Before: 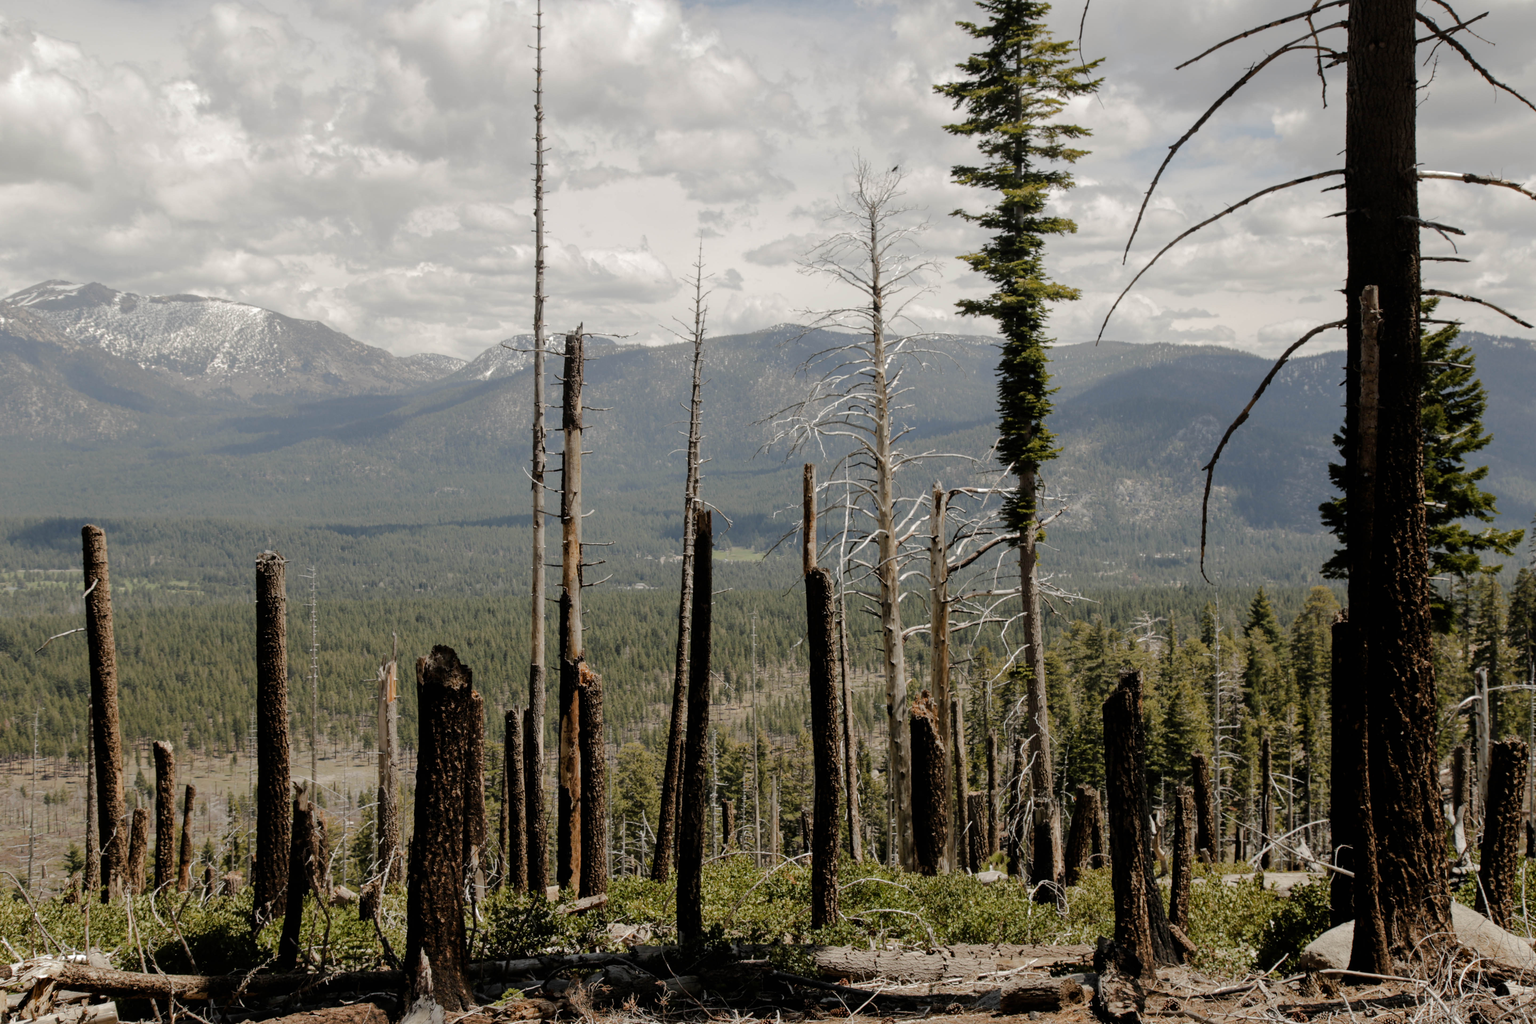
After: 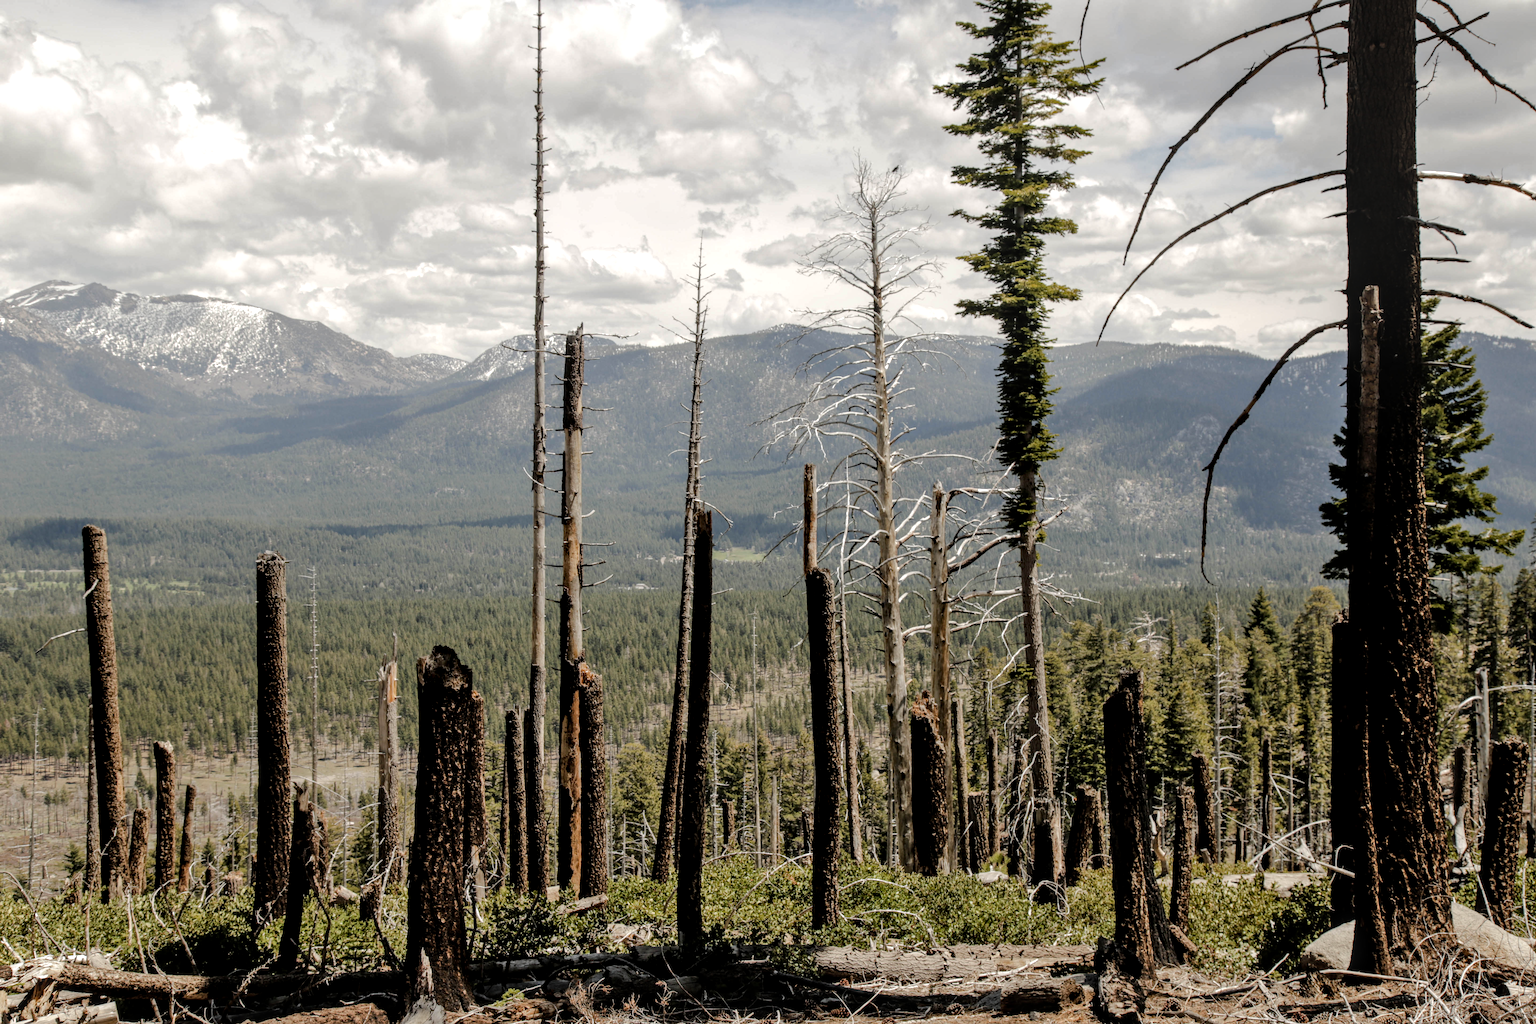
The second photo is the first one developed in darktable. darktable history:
shadows and highlights: shadows 36.86, highlights -27.9, soften with gaussian
sharpen: radius 1.258, amount 0.299, threshold 0.161
tone equalizer: -8 EV -0.417 EV, -7 EV -0.388 EV, -6 EV -0.343 EV, -5 EV -0.187 EV, -3 EV 0.207 EV, -2 EV 0.305 EV, -1 EV 0.387 EV, +0 EV 0.421 EV
local contrast: on, module defaults
